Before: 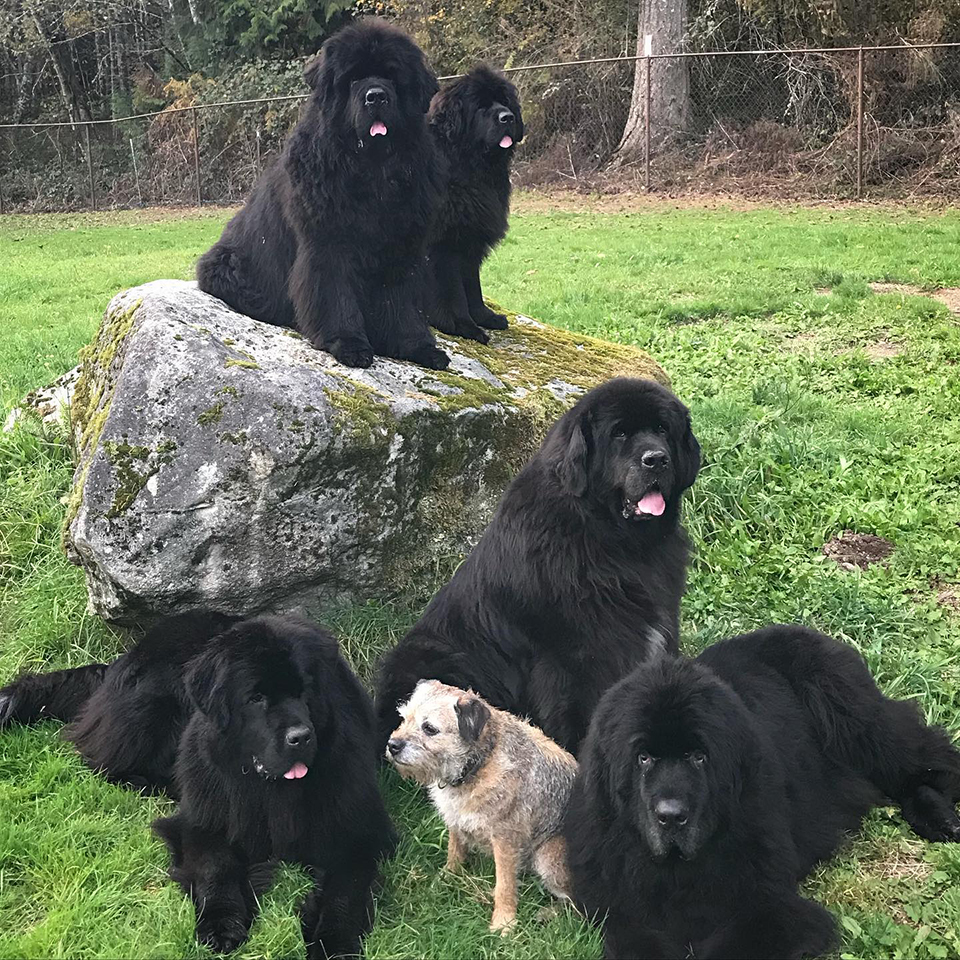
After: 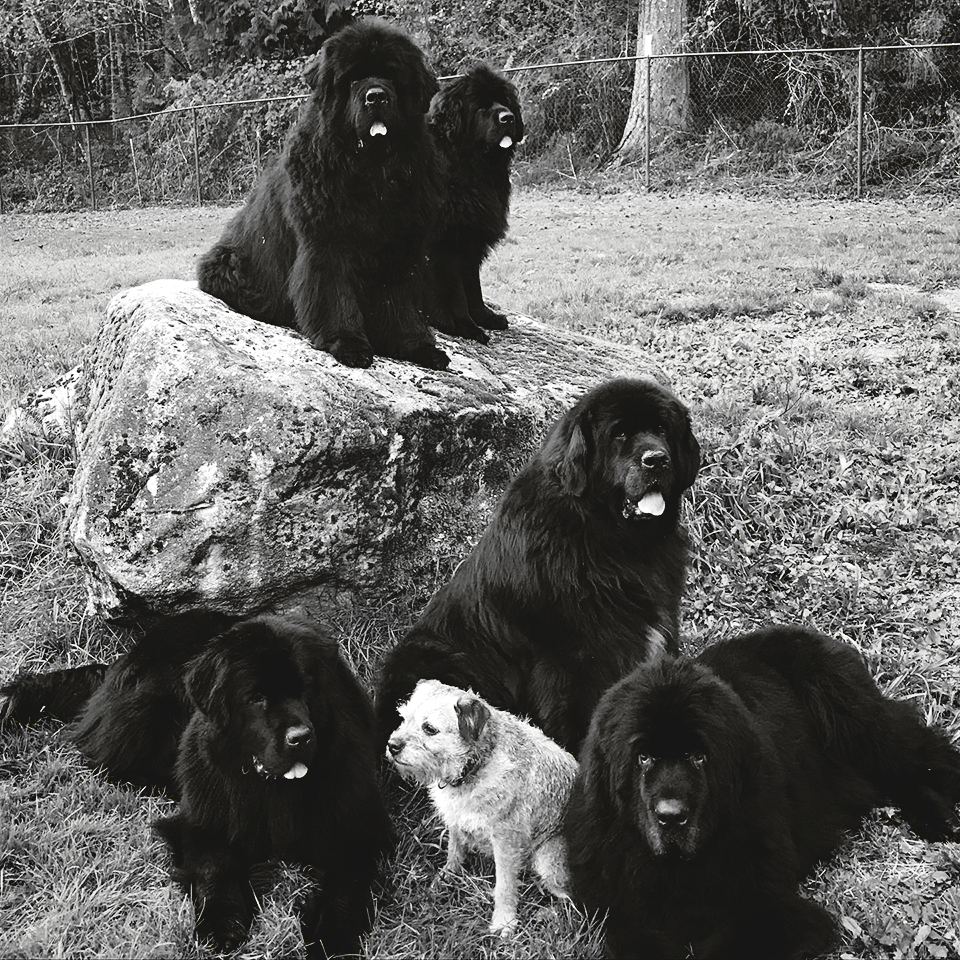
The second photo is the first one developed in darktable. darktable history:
tone curve: curves: ch0 [(0, 0) (0.003, 0.068) (0.011, 0.068) (0.025, 0.068) (0.044, 0.068) (0.069, 0.072) (0.1, 0.072) (0.136, 0.077) (0.177, 0.095) (0.224, 0.126) (0.277, 0.2) (0.335, 0.3) (0.399, 0.407) (0.468, 0.52) (0.543, 0.624) (0.623, 0.721) (0.709, 0.811) (0.801, 0.88) (0.898, 0.942) (1, 1)], preserve colors none
color look up table: target L [93.05, 83.84, 88.12, 79.52, 76.98, 58.12, 65.49, 54.37, 40.31, 43.6, 35.51, 31.46, 0.476, 200.91, 103.26, 77.34, 67, 71.47, 63.22, 59.15, 50.43, 57.48, 47.04, 32.32, 24.42, 21.25, 5.464, 88.12, 85.27, 84.56, 80.97, 70.73, 60.56, 61.19, 83.12, 75.15, 47.24, 52.8, 31.88, 46.83, 26.5, 14.2, 88.12, 90.24, 80.97, 82.41, 55.28, 55.54, 18.94], target a [-0.1, -0.003, -0.002, -0.003, 0, 0.001, 0, 0, 0.001 ×4, 0, 0, 0, -0.001, 0, 0, 0.001, 0.001, 0.001, 0, 0.001, 0.001, 0.001, 0, -0.687, -0.002, -0.002, -0.003, -0.001, -0.002, 0, 0.001, -0.001, -0.002, 0.001, 0, 0.001, 0.001, 0.001, -0.256, -0.002, -0.003, -0.001, -0.002, 0.001, 0.001, -0.127], target b [1.233, 0.024, 0.023, 0.024, 0.002, -0.004, 0.002, 0.002, -0.006, -0.006, -0.006, -0.004, 0, -0.001, -0.002, 0.003, 0.002, 0.002, -0.004, -0.004, -0.004, 0.002, -0.006, -0.006, -0.003, -0.003, 8.474, 0.023, 0.023, 0.024, 0.002, 0.023, 0.002, -0.004, 0.002, 0.023, -0.006, 0.002, -0.006, -0.006, -0.005, 3.359, 0.023, 0.024, 0.002, 0.024, -0.004, -0.004, 1.609], num patches 49
